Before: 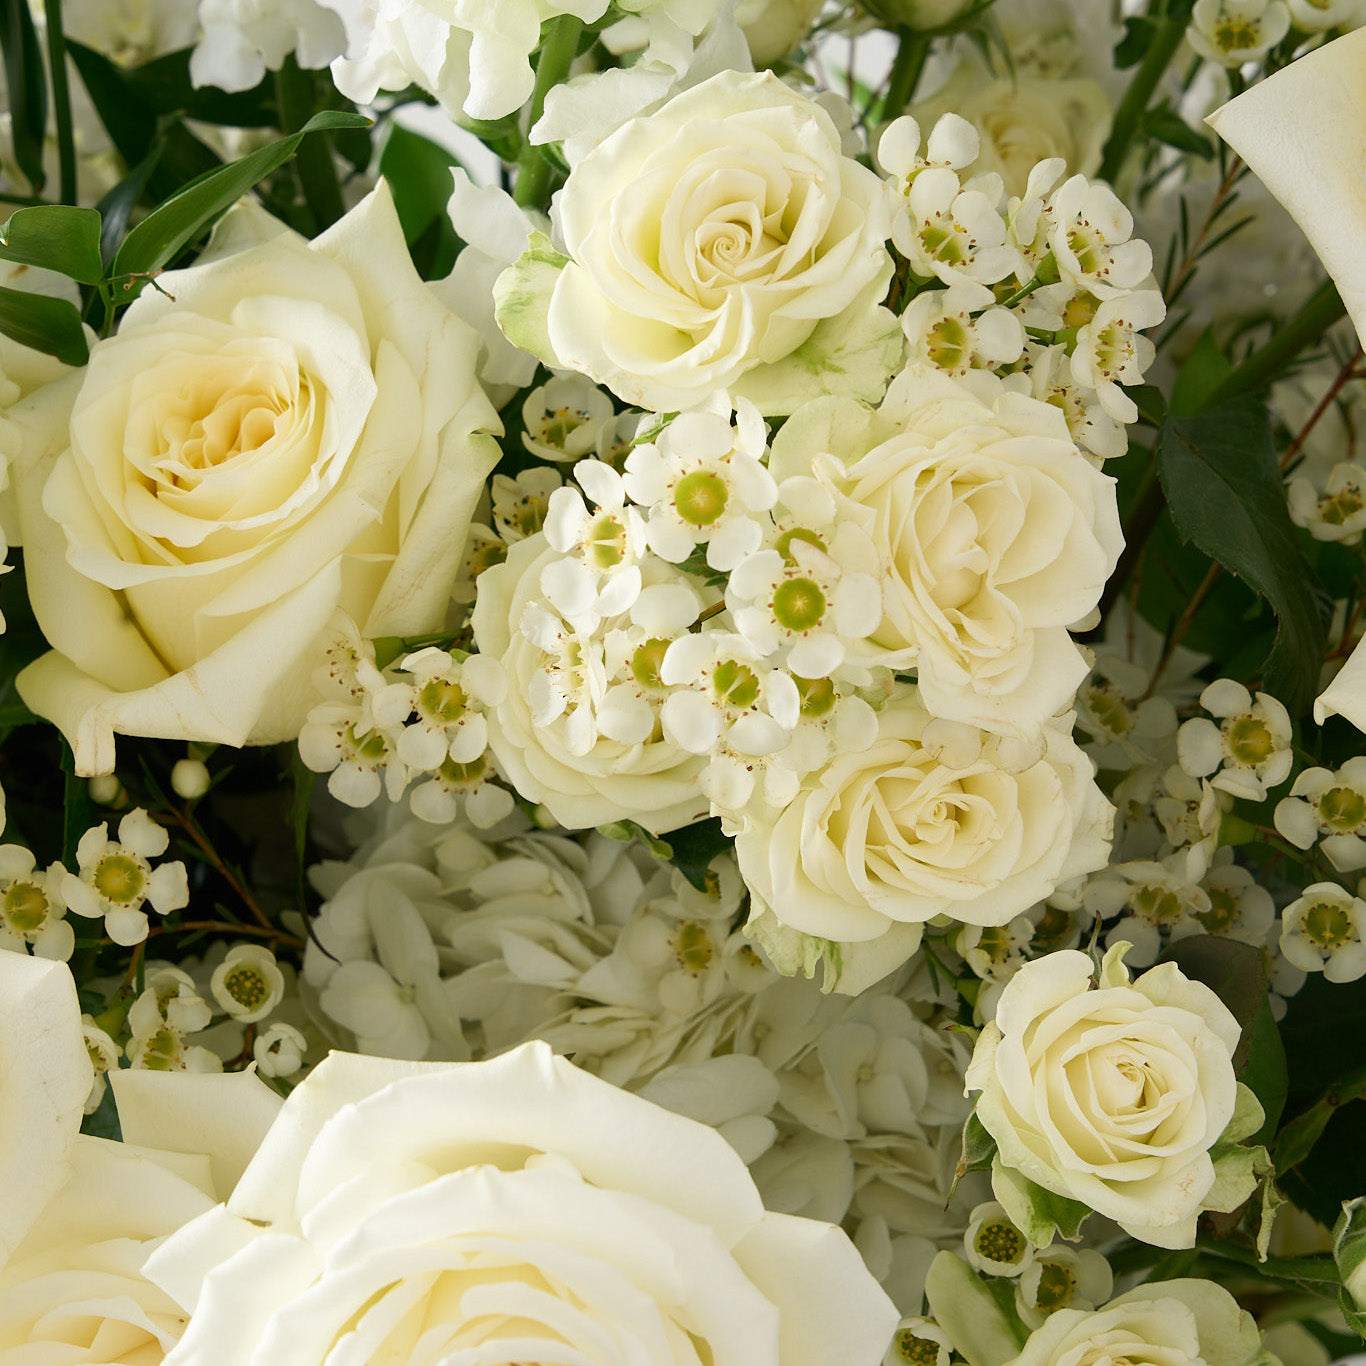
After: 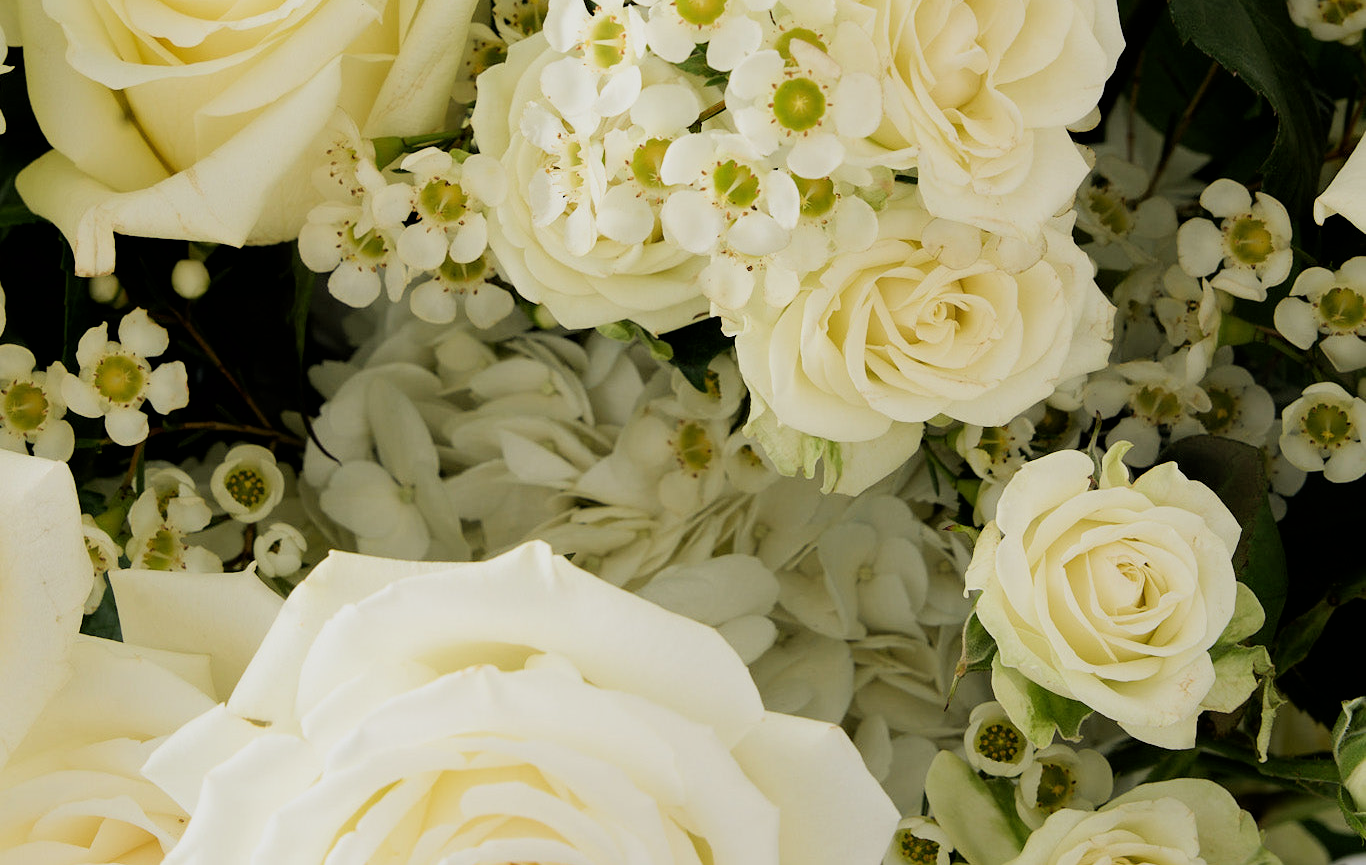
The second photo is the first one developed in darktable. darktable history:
crop and rotate: top 36.666%
filmic rgb: black relative exposure -8 EV, white relative exposure 4 EV, hardness 4.12, latitude 49.62%, contrast 1.101
